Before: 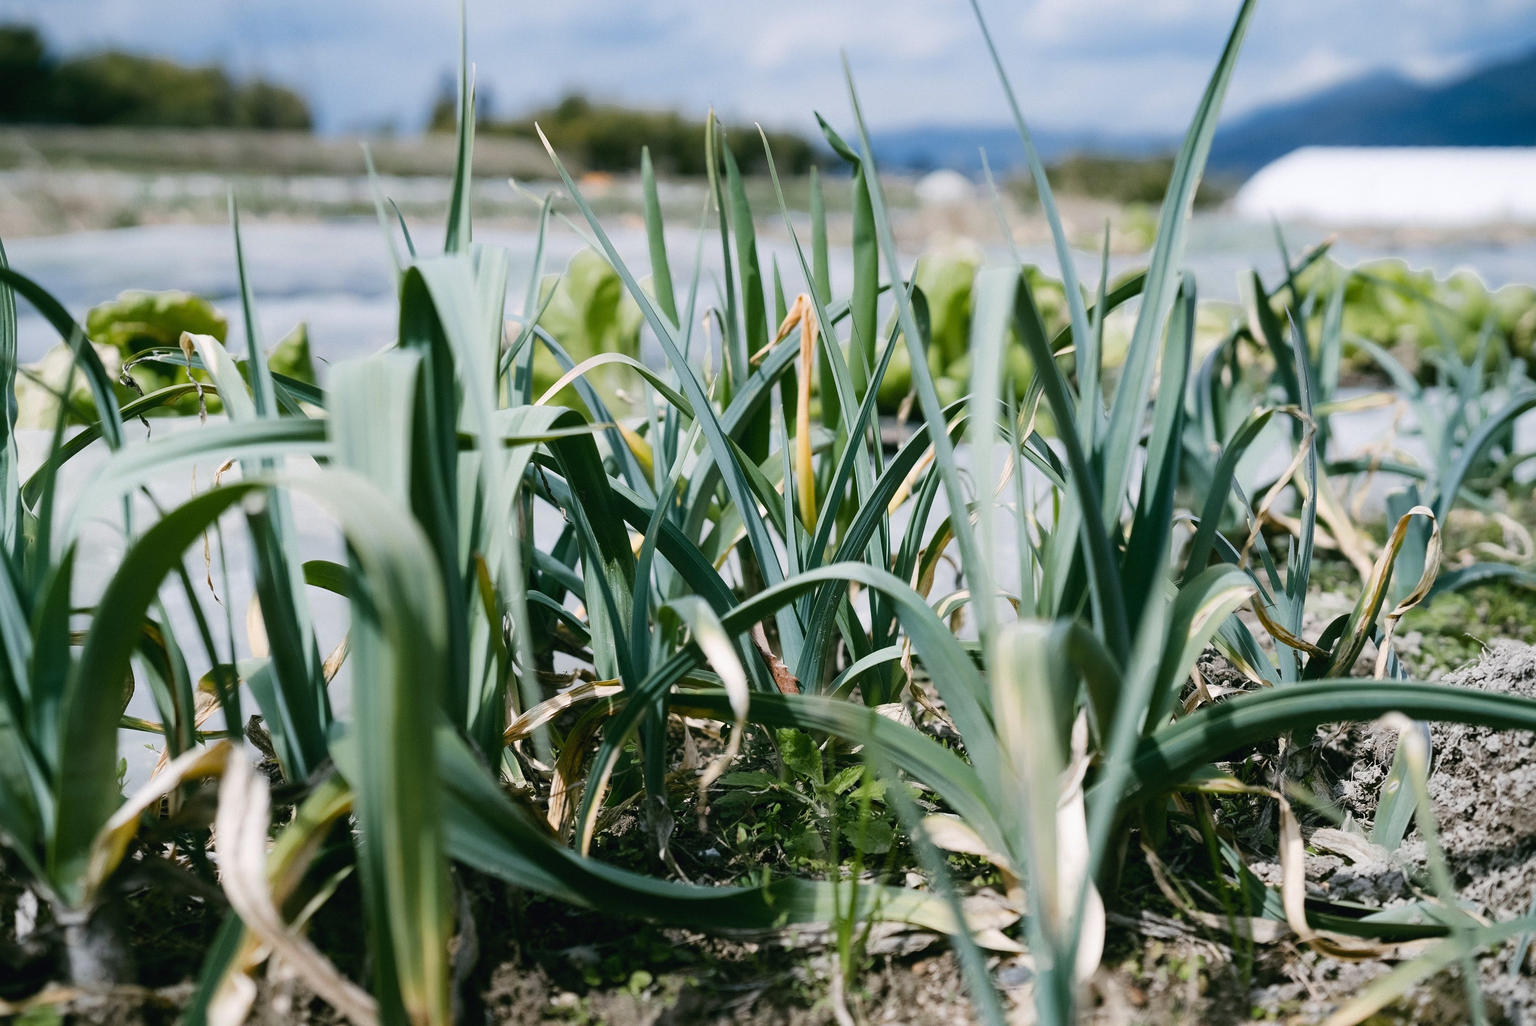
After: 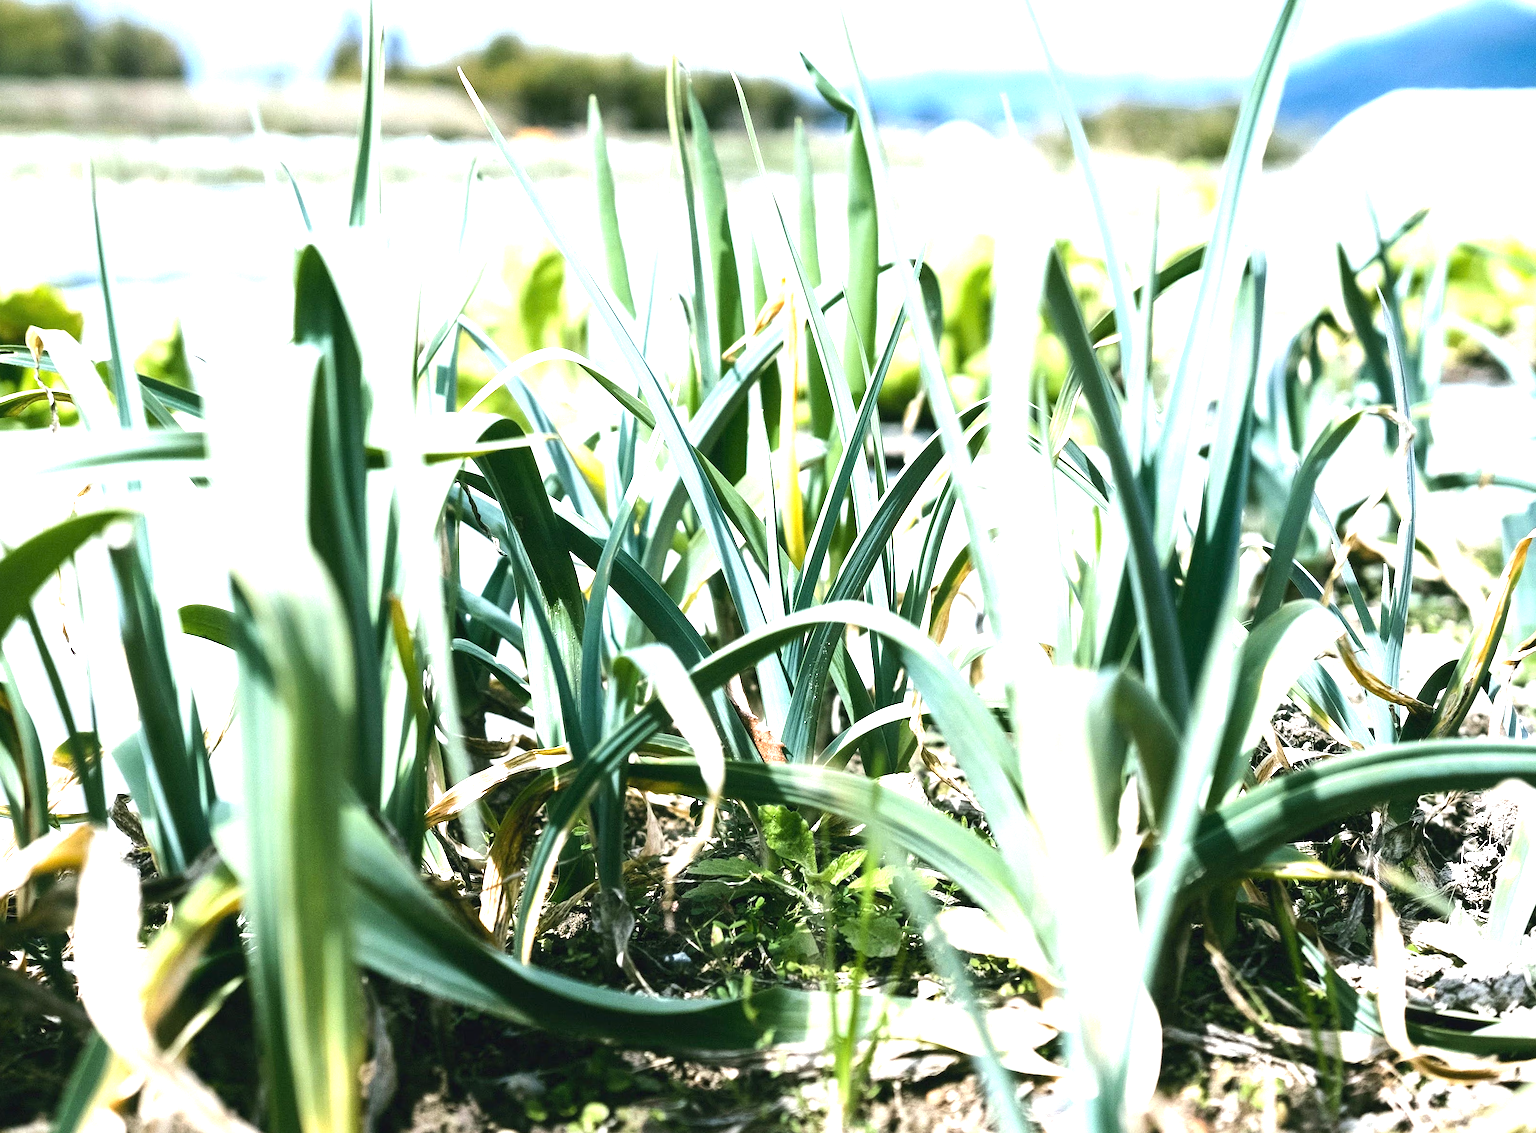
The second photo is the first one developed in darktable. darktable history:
exposure: black level correction 0, exposure 1.45 EV, compensate exposure bias true, compensate highlight preservation false
tone equalizer: -8 EV -0.417 EV, -7 EV -0.389 EV, -6 EV -0.333 EV, -5 EV -0.222 EV, -3 EV 0.222 EV, -2 EV 0.333 EV, -1 EV 0.389 EV, +0 EV 0.417 EV, edges refinement/feathering 500, mask exposure compensation -1.57 EV, preserve details no
crop: left 9.807%, top 6.259%, right 7.334%, bottom 2.177%
rotate and perspective: rotation -0.45°, automatic cropping original format, crop left 0.008, crop right 0.992, crop top 0.012, crop bottom 0.988
